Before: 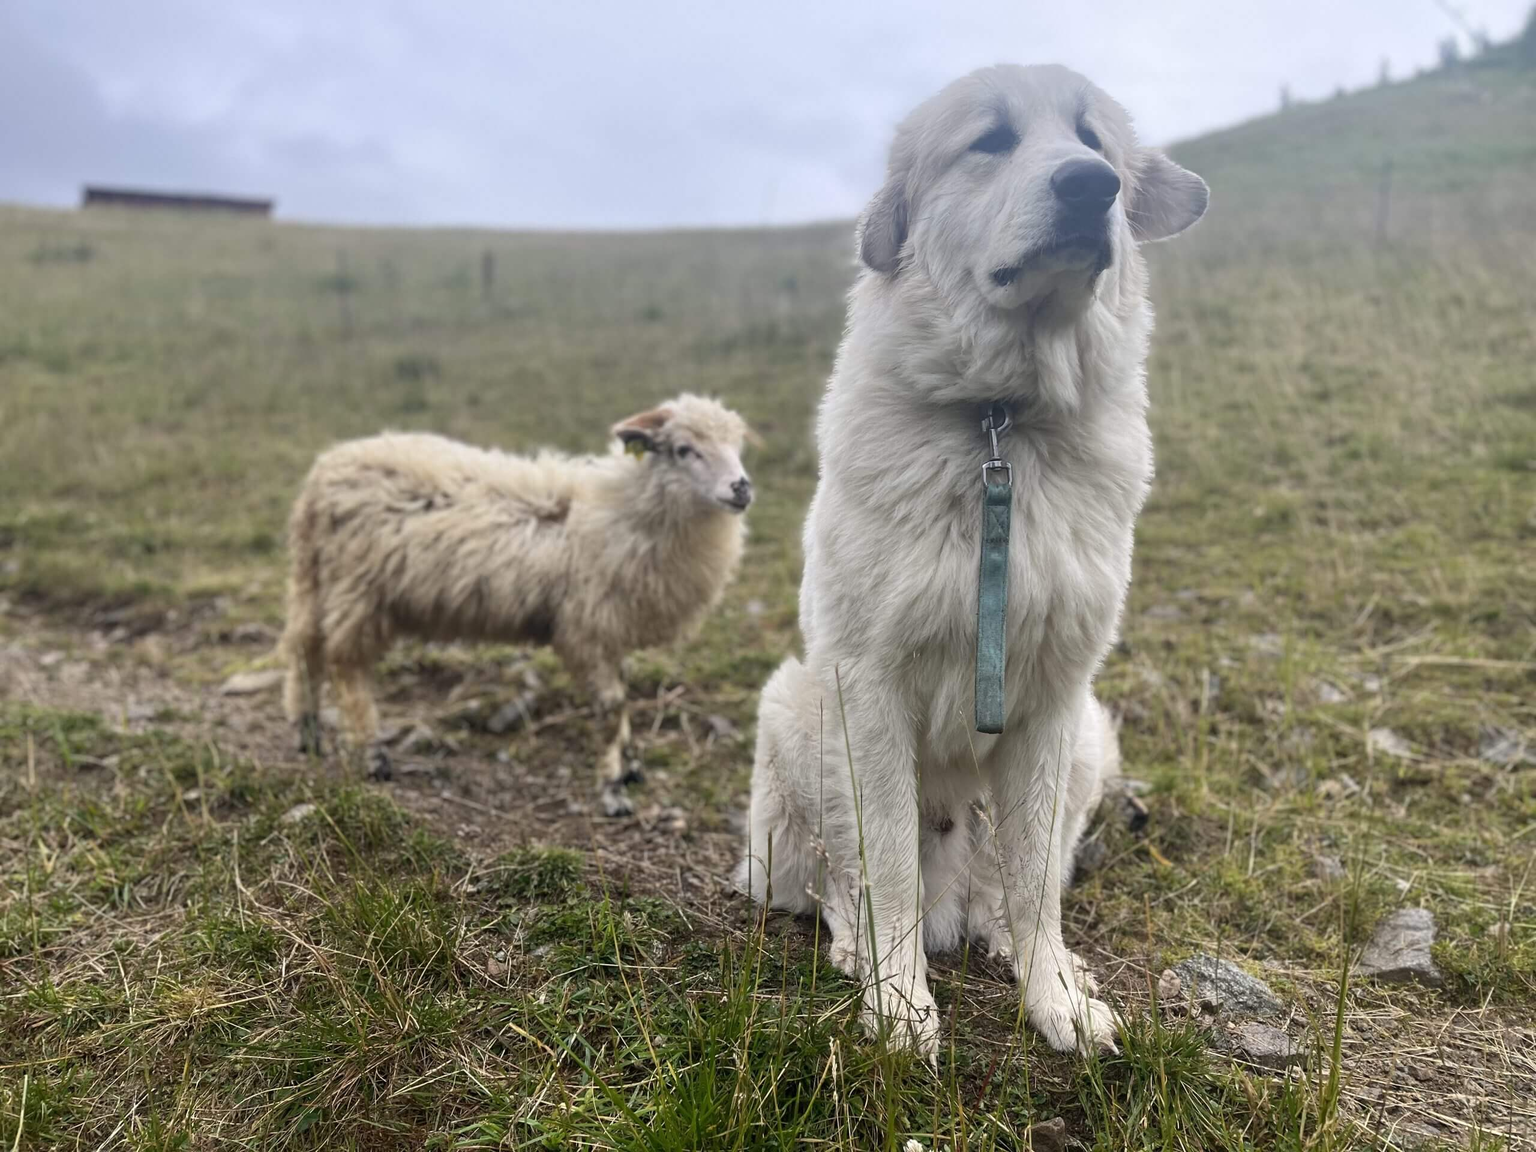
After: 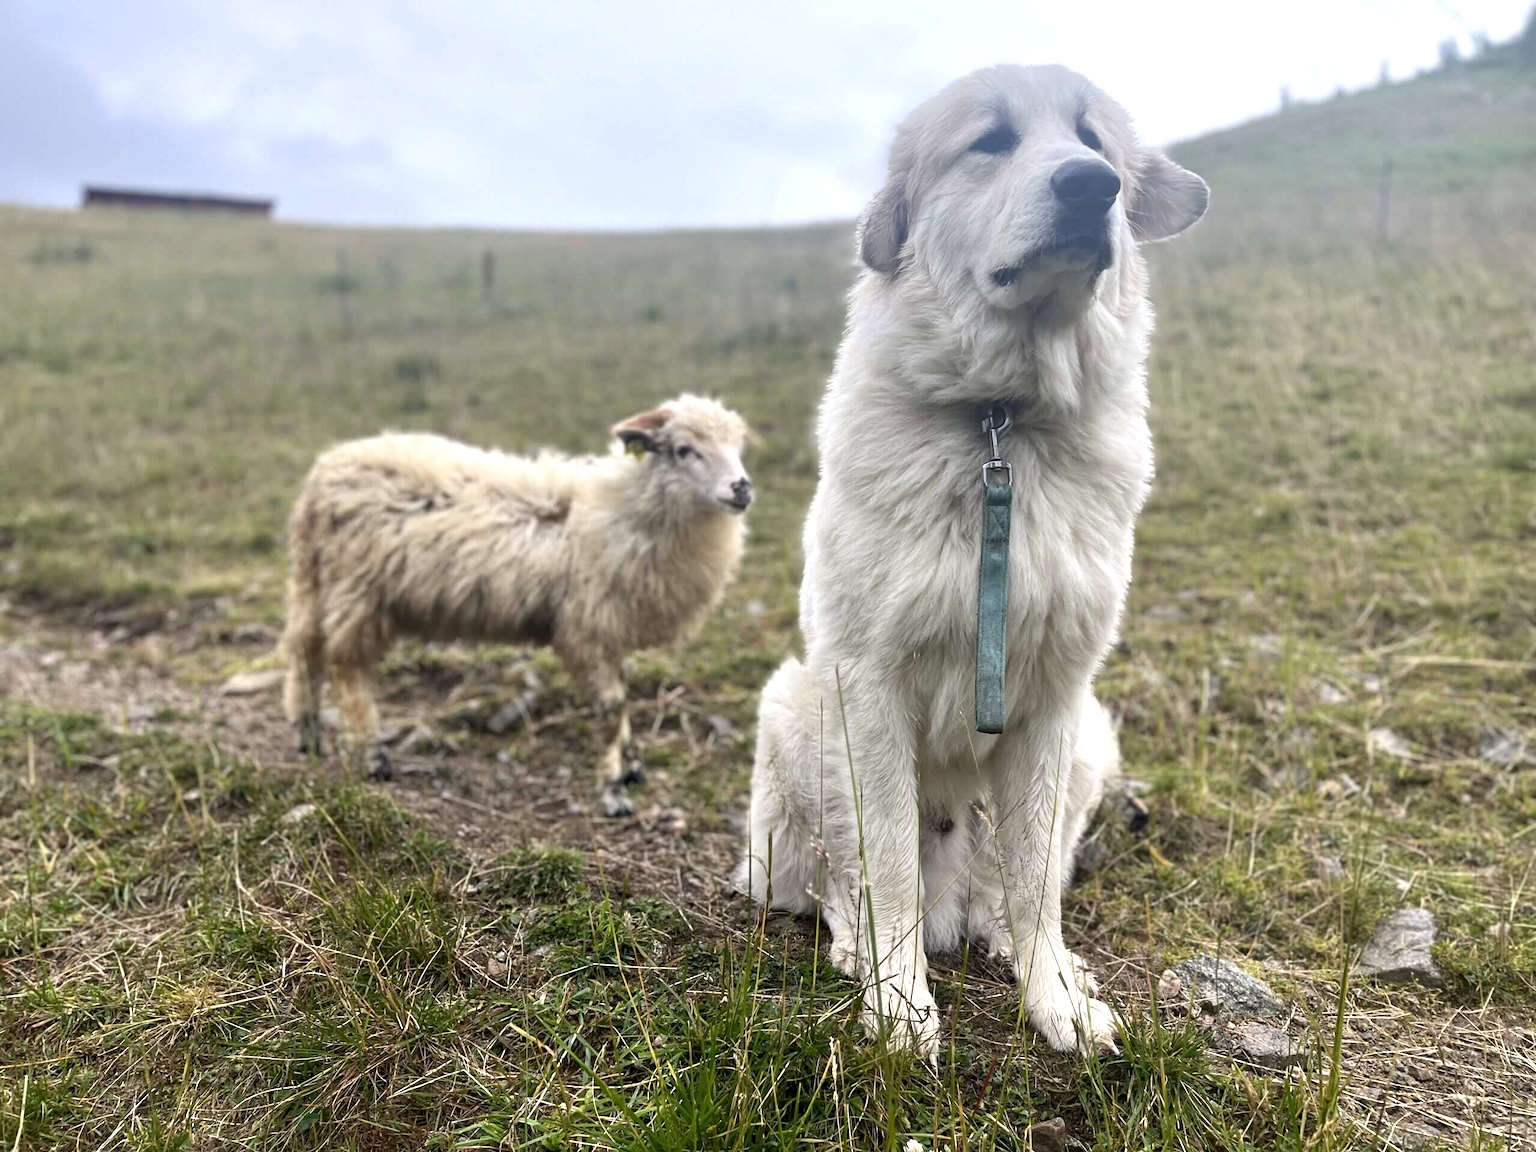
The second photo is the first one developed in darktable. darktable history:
exposure: exposure 0.375 EV, compensate highlight preservation false
contrast equalizer: octaves 7, y [[0.6 ×6], [0.55 ×6], [0 ×6], [0 ×6], [0 ×6]], mix 0.29
